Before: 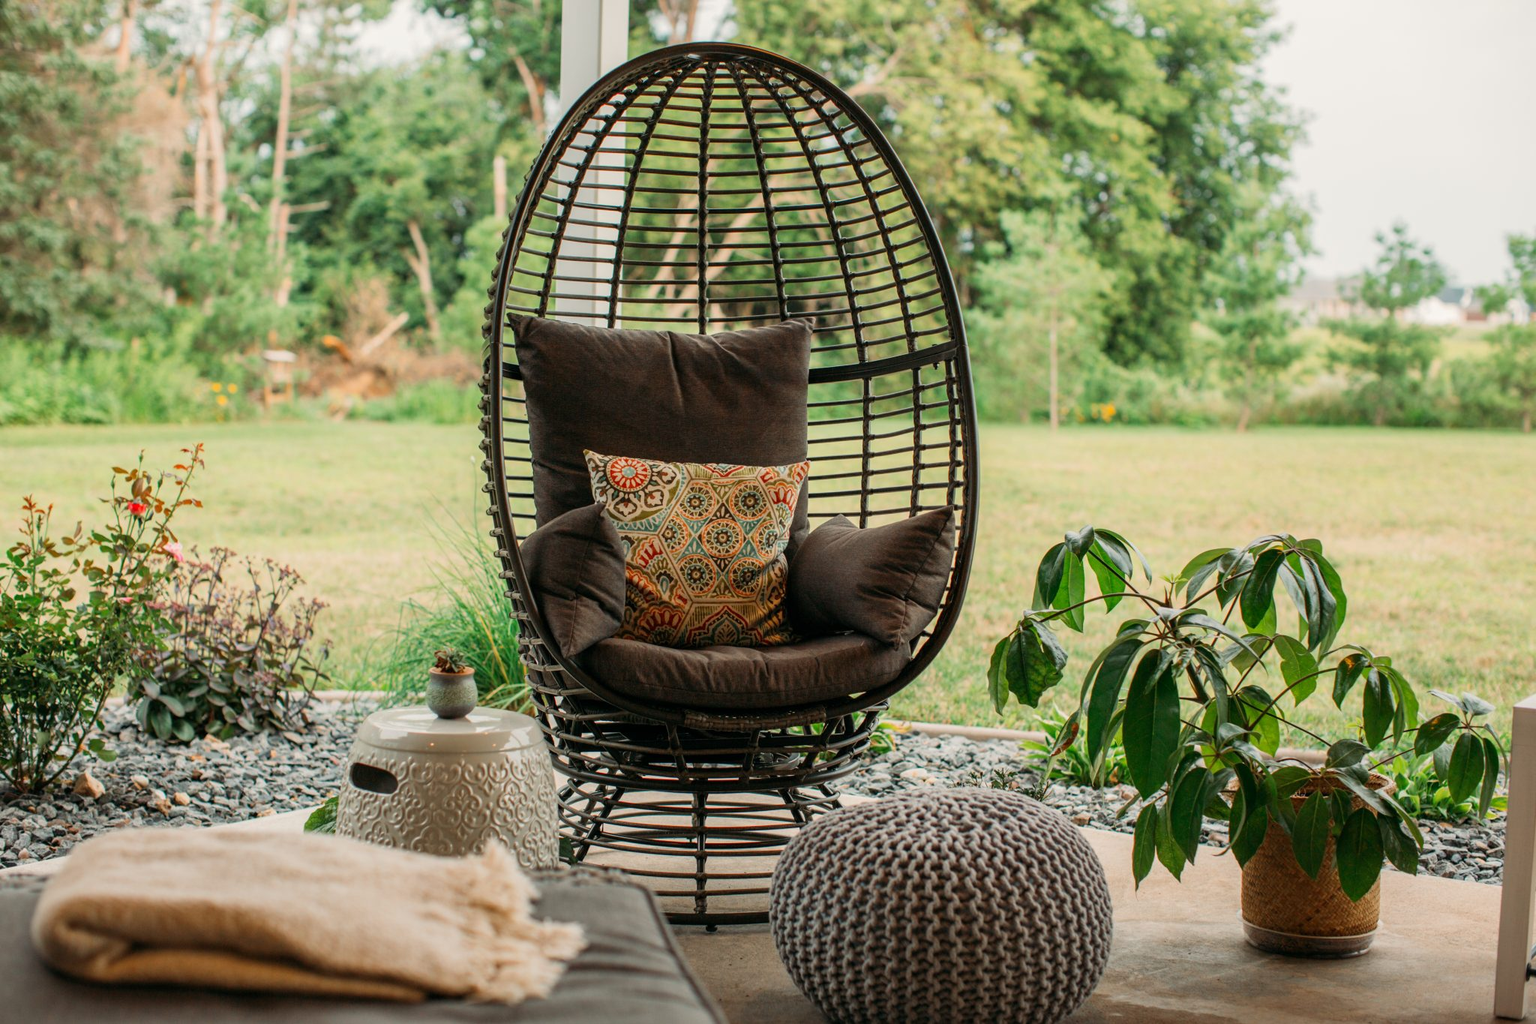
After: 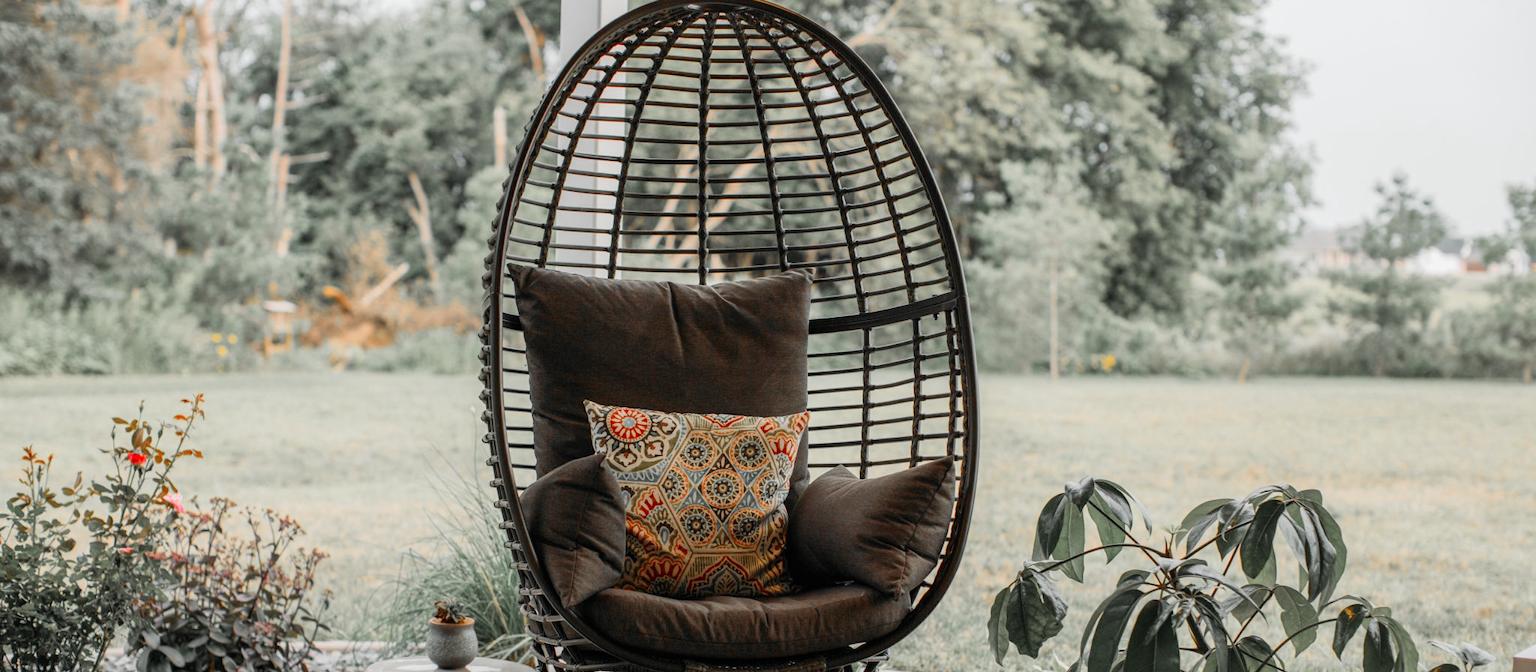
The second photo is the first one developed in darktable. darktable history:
color zones: curves: ch1 [(0, 0.638) (0.193, 0.442) (0.286, 0.15) (0.429, 0.14) (0.571, 0.142) (0.714, 0.154) (0.857, 0.175) (1, 0.638)]
crop and rotate: top 4.848%, bottom 29.503%
white balance: red 0.98, blue 1.034
